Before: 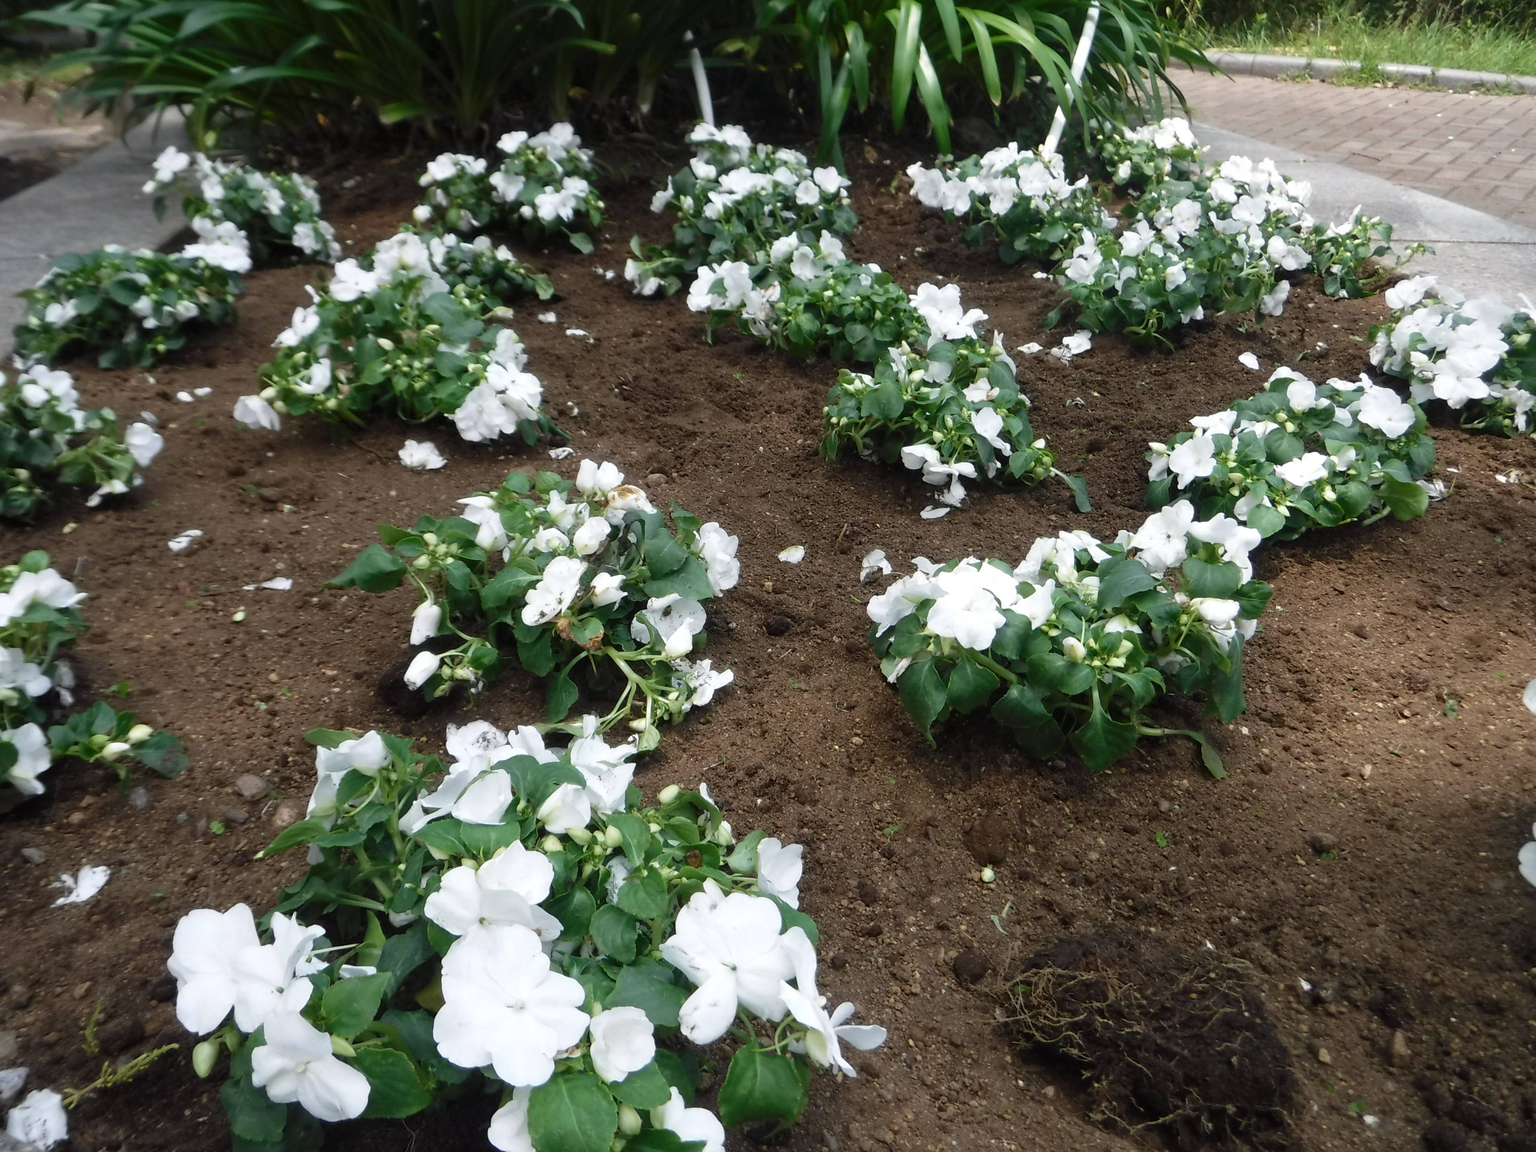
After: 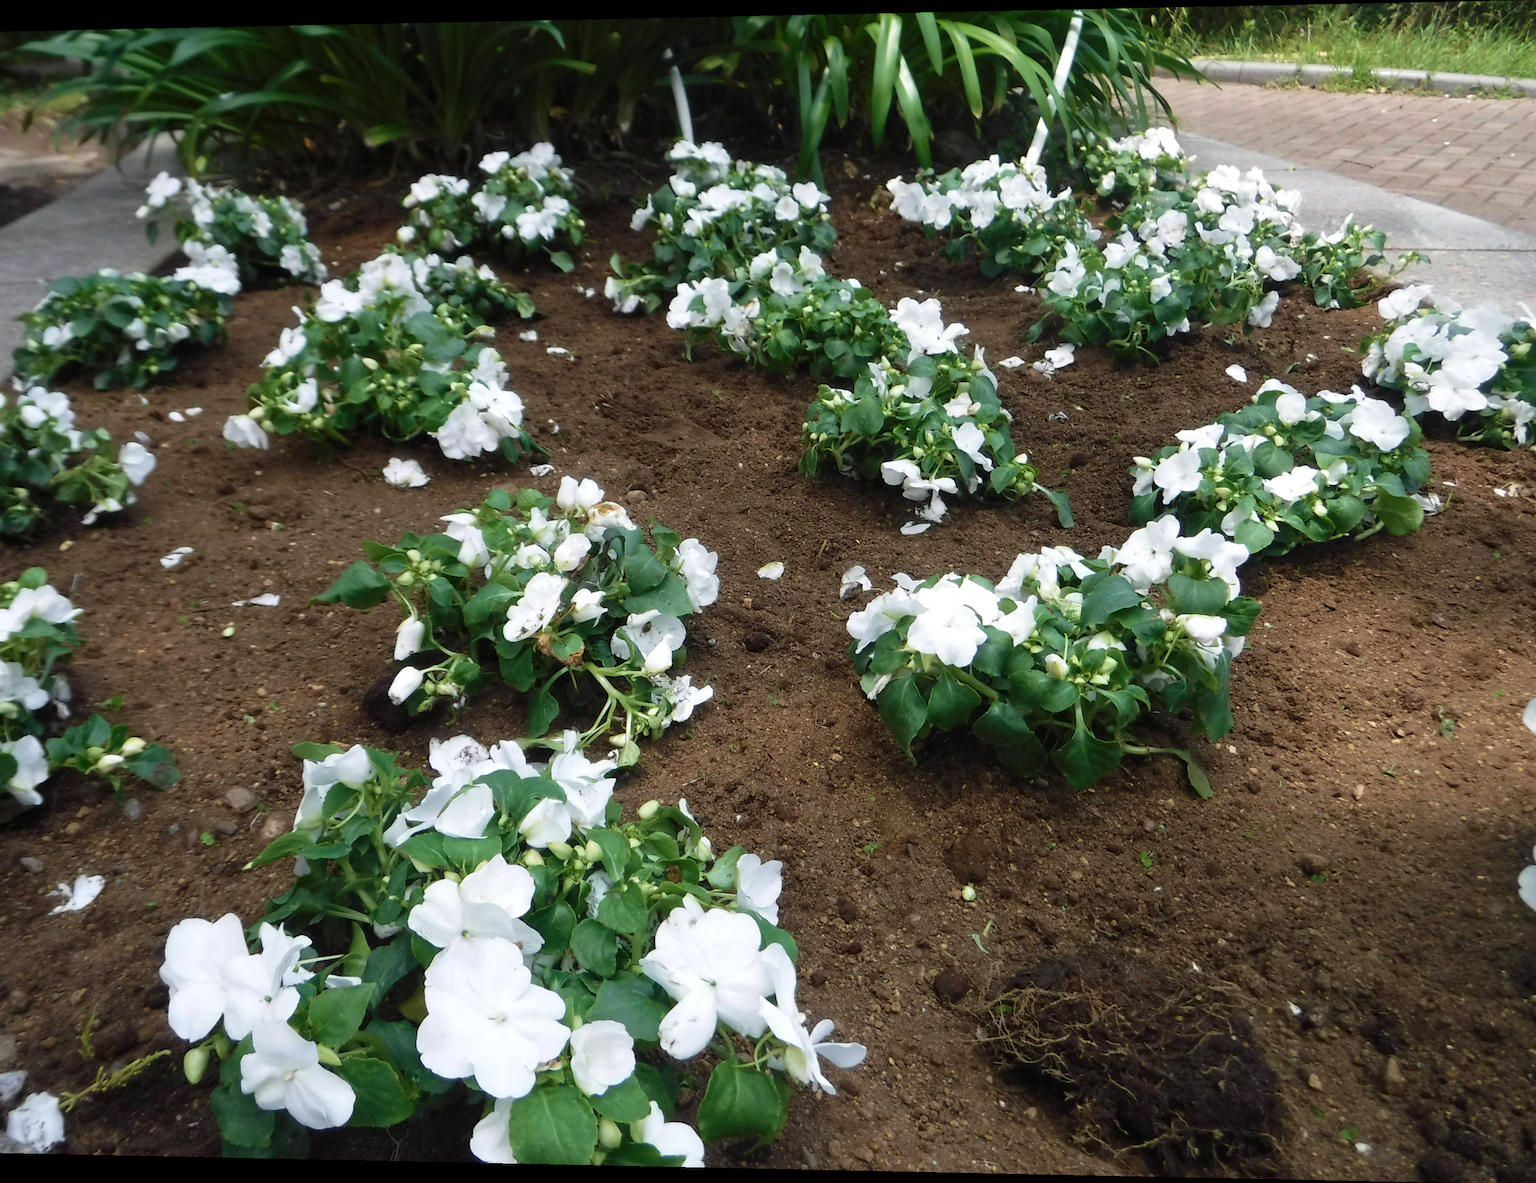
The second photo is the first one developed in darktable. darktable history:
velvia: on, module defaults
rotate and perspective: lens shift (horizontal) -0.055, automatic cropping off
